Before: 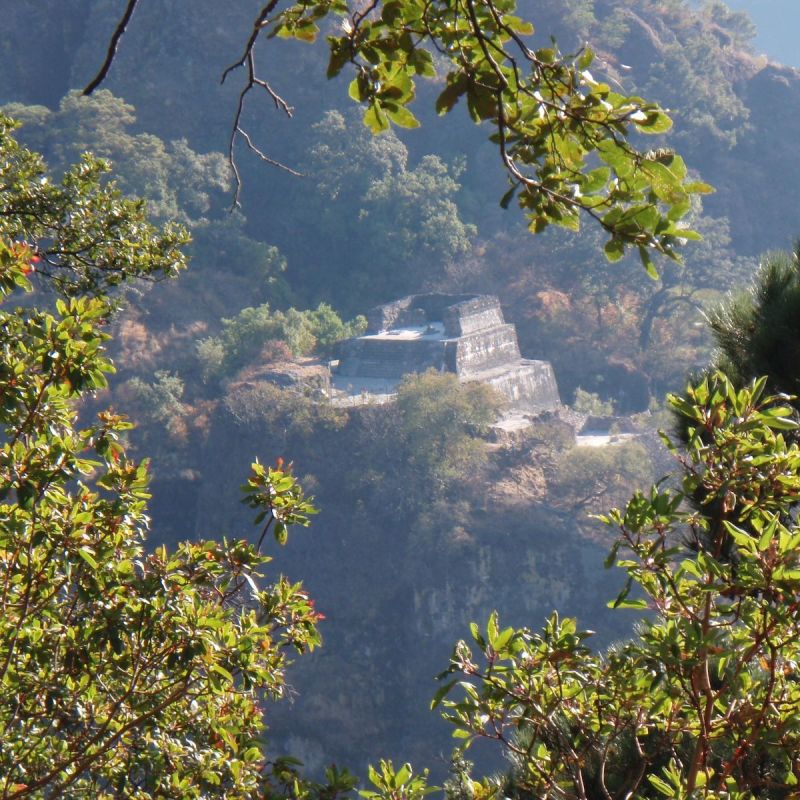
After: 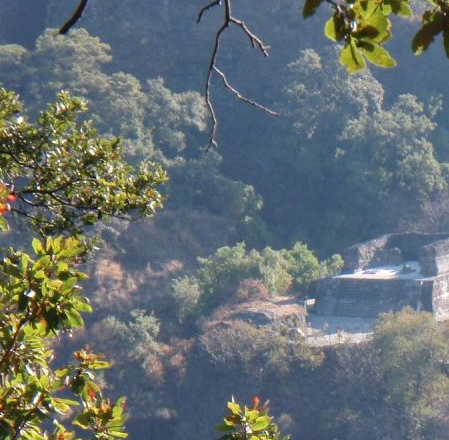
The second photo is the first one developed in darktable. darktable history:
local contrast: mode bilateral grid, contrast 20, coarseness 51, detail 119%, midtone range 0.2
crop and rotate: left 3.028%, top 7.683%, right 40.799%, bottom 37.294%
shadows and highlights: soften with gaussian
